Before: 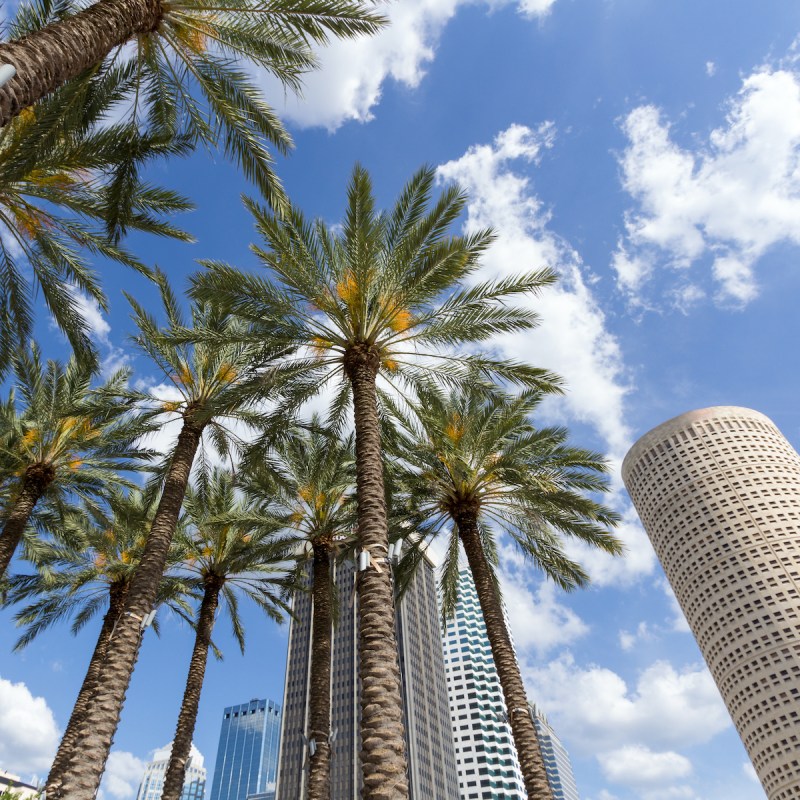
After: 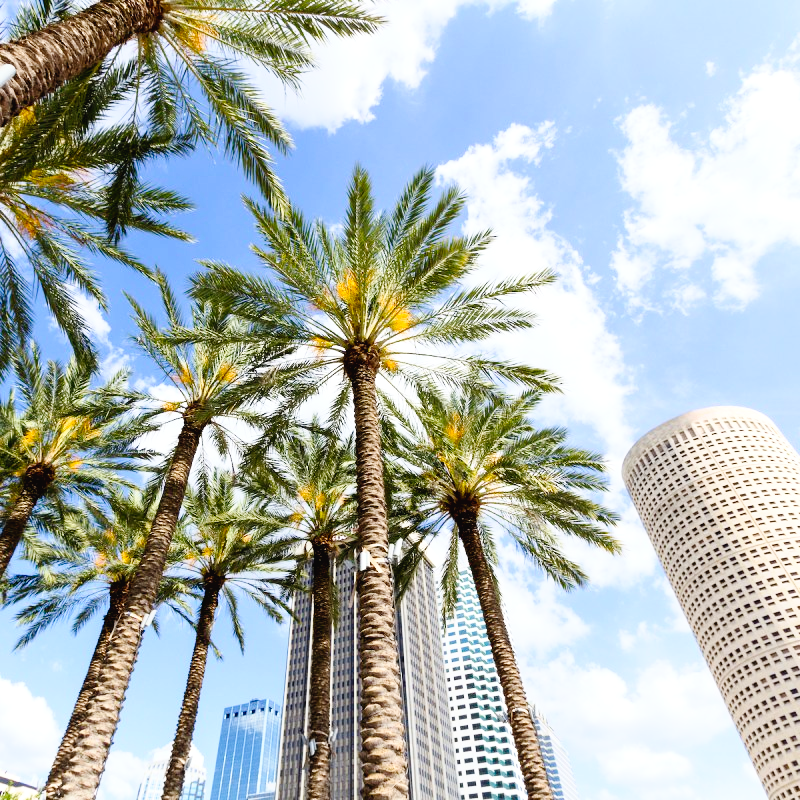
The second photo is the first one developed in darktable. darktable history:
exposure: black level correction 0.005, exposure 0.277 EV, compensate highlight preservation false
contrast brightness saturation: contrast 0.197, brightness 0.165, saturation 0.23
tone curve: curves: ch0 [(0, 0.023) (0.087, 0.065) (0.184, 0.168) (0.45, 0.54) (0.57, 0.683) (0.722, 0.825) (0.877, 0.948) (1, 1)]; ch1 [(0, 0) (0.388, 0.369) (0.45, 0.43) (0.505, 0.509) (0.534, 0.528) (0.657, 0.655) (1, 1)]; ch2 [(0, 0) (0.314, 0.223) (0.427, 0.405) (0.5, 0.5) (0.55, 0.566) (0.625, 0.657) (1, 1)], preserve colors none
